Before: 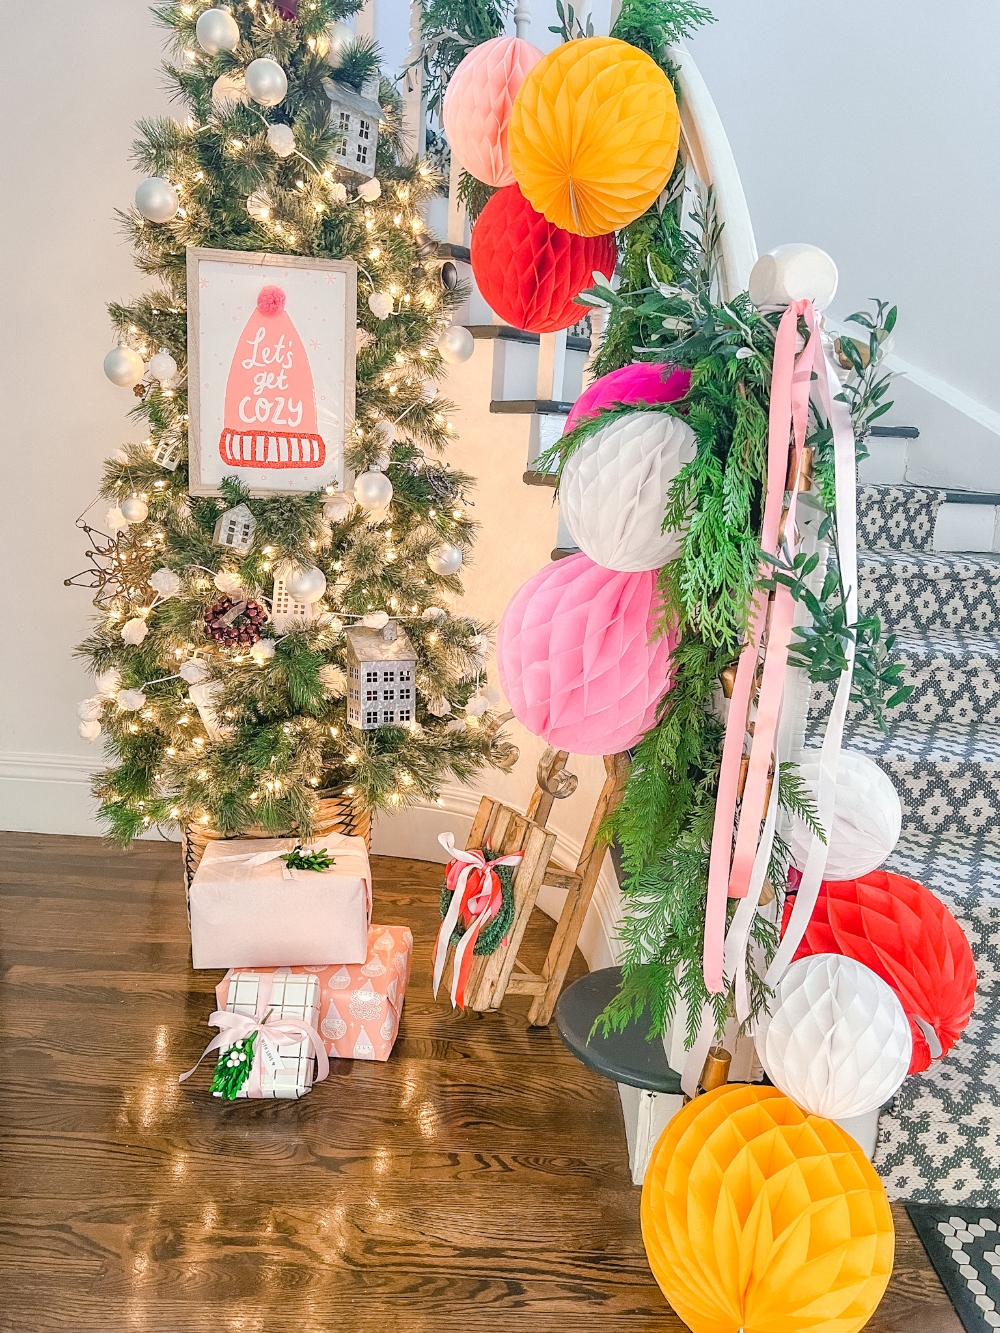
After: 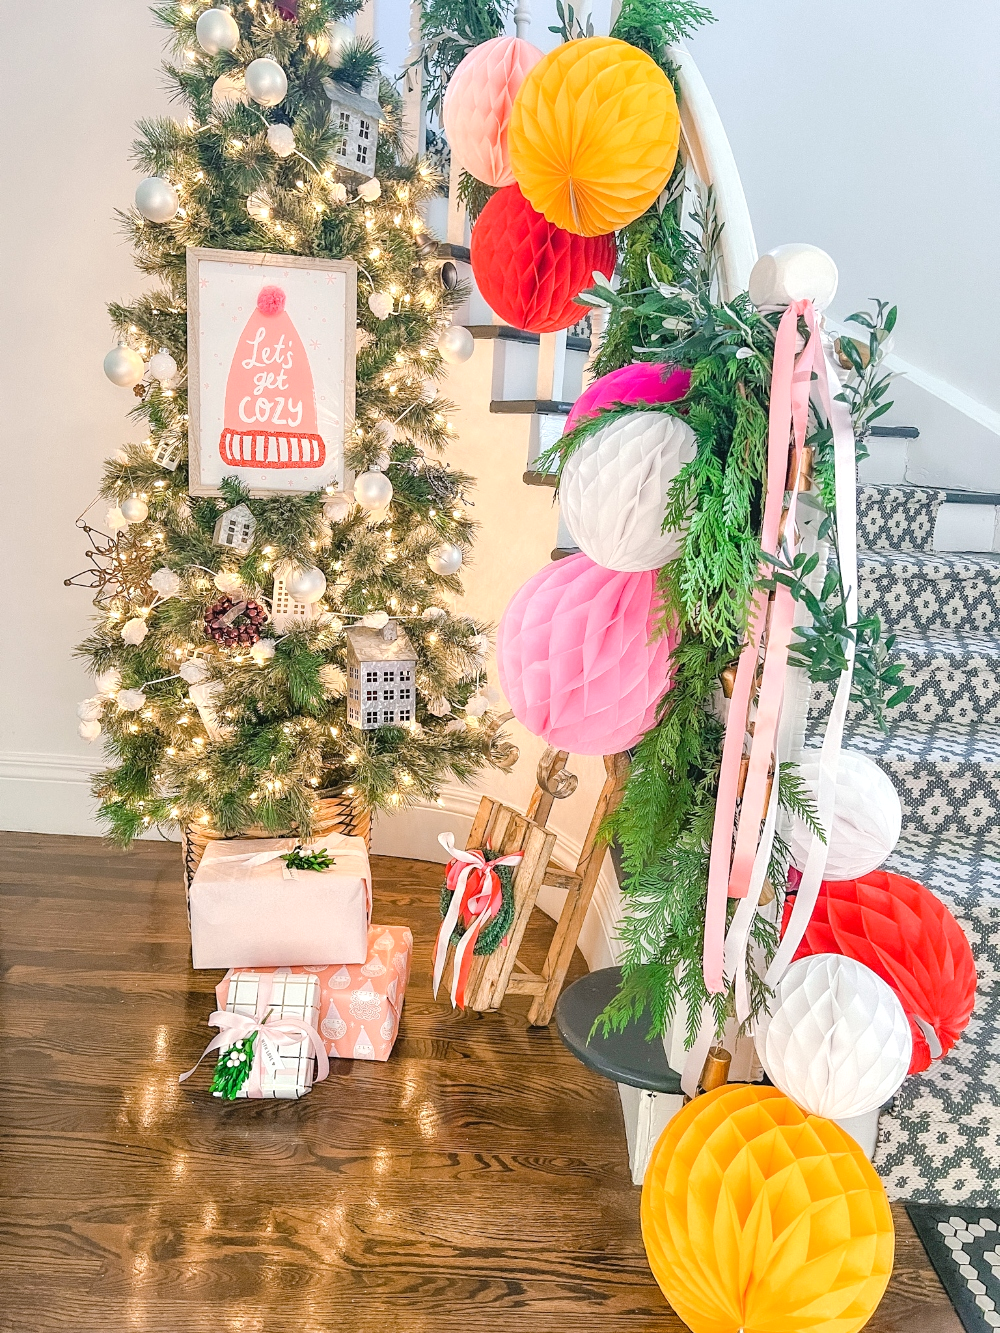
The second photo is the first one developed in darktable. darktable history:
exposure: exposure 0.177 EV, compensate highlight preservation false
